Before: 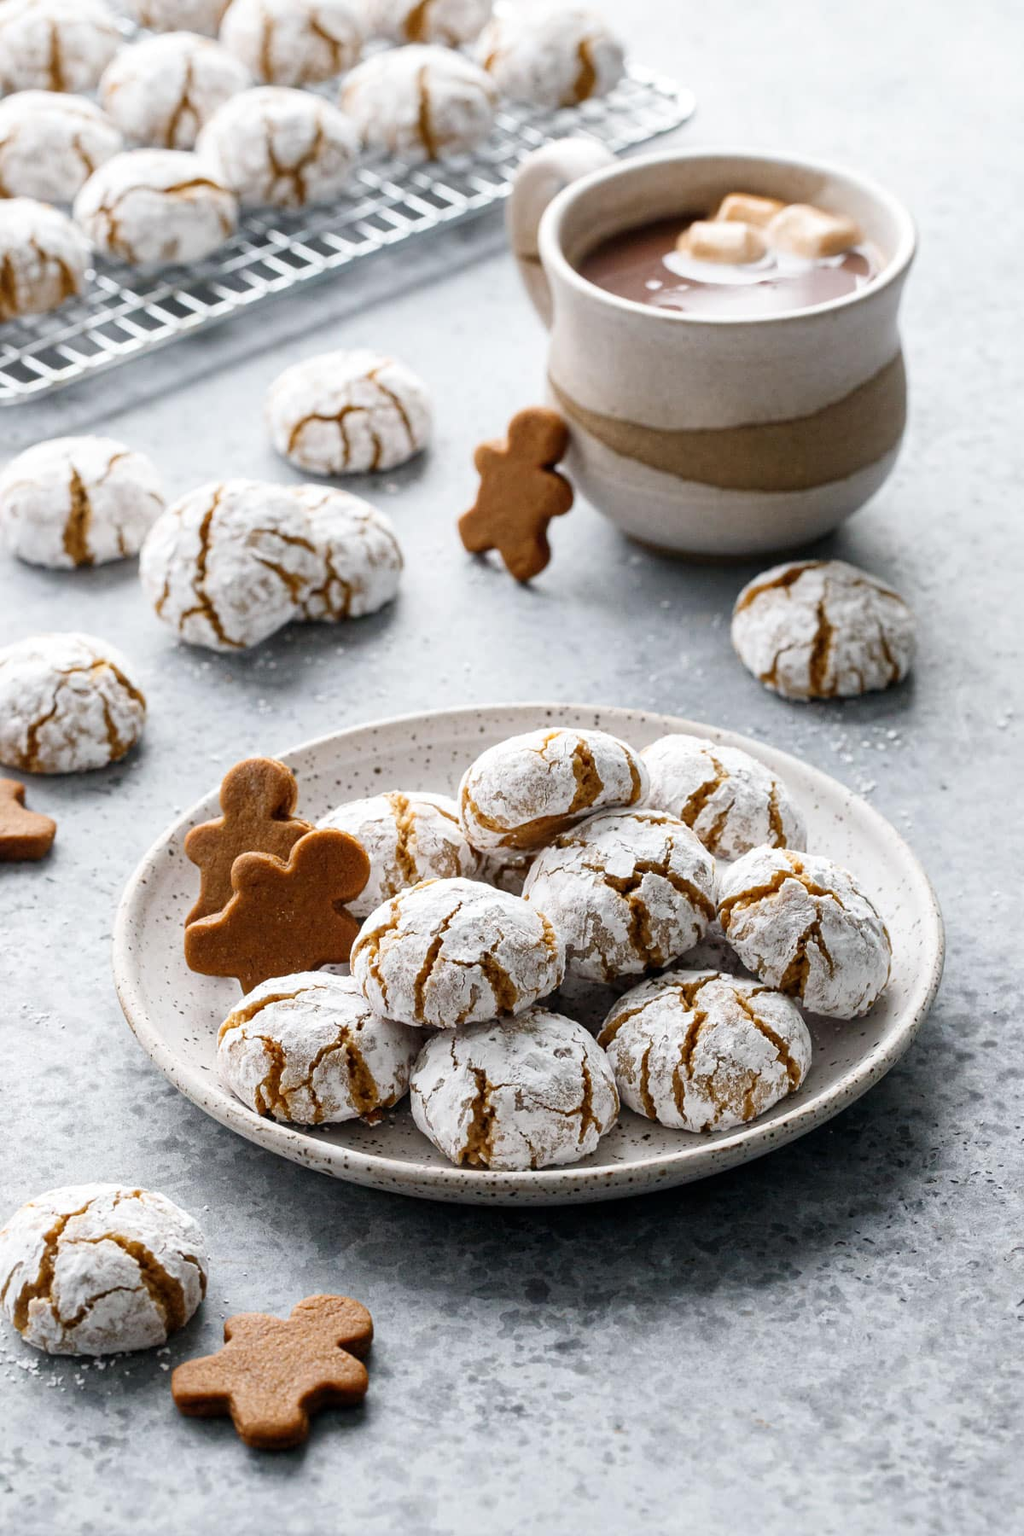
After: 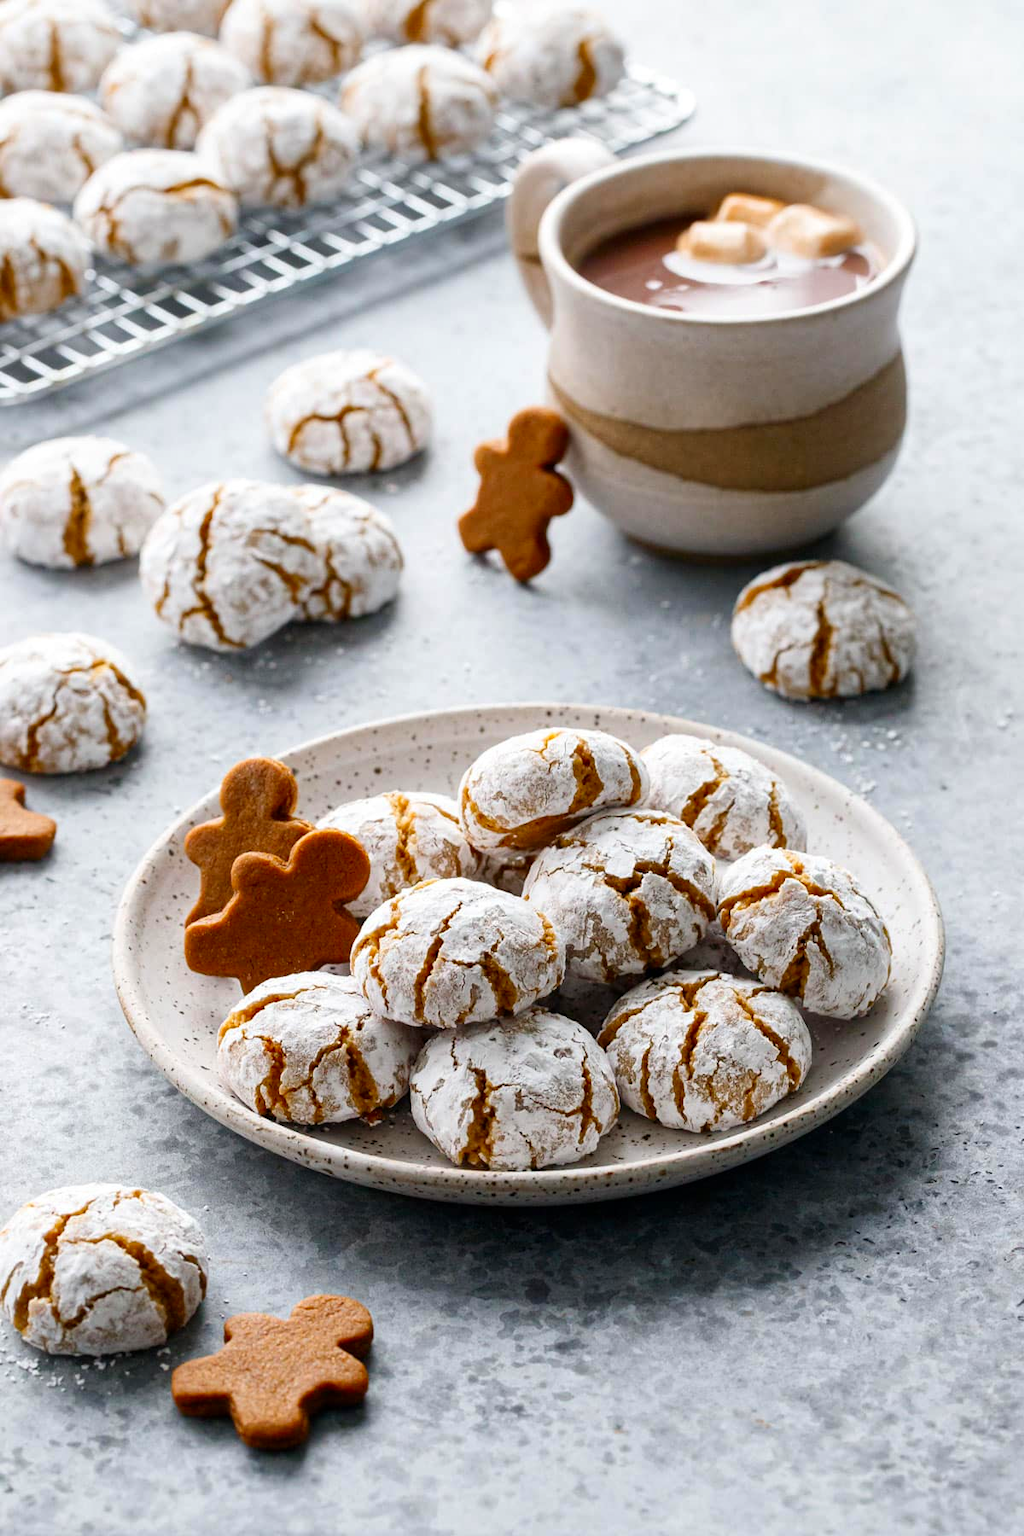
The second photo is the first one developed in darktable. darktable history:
contrast brightness saturation: brightness -0.019, saturation 0.362
